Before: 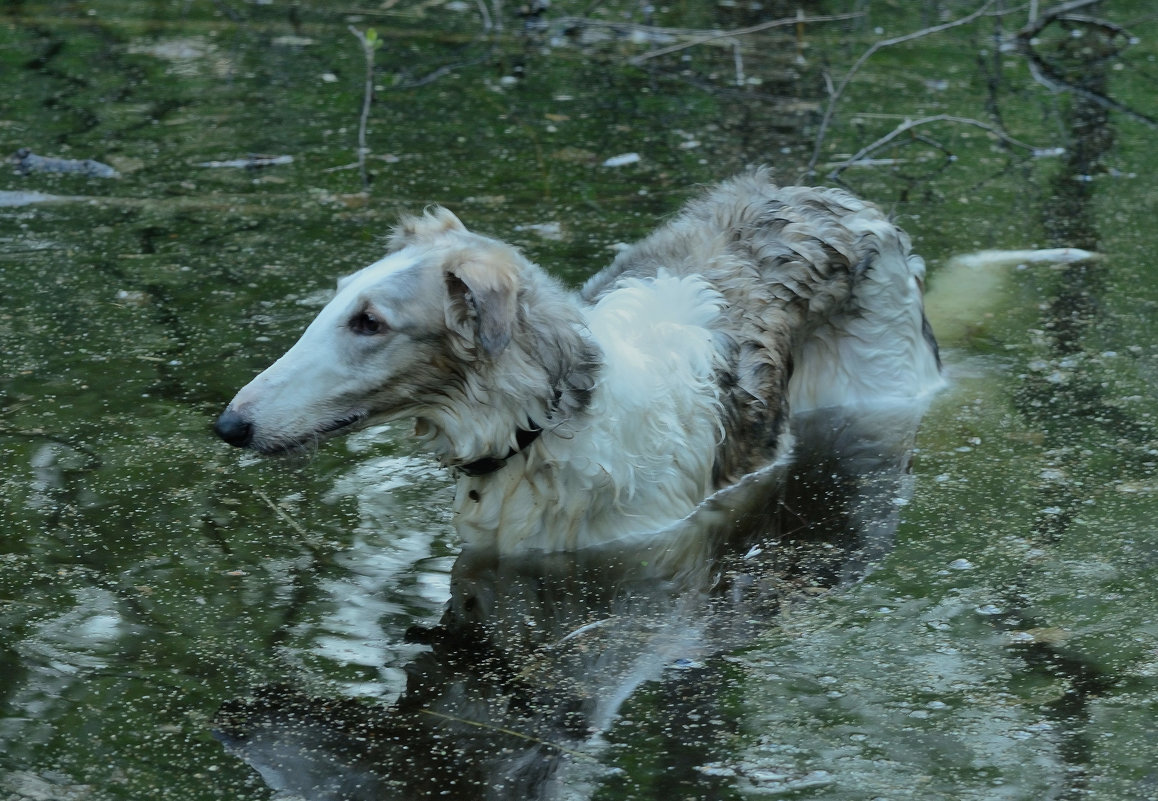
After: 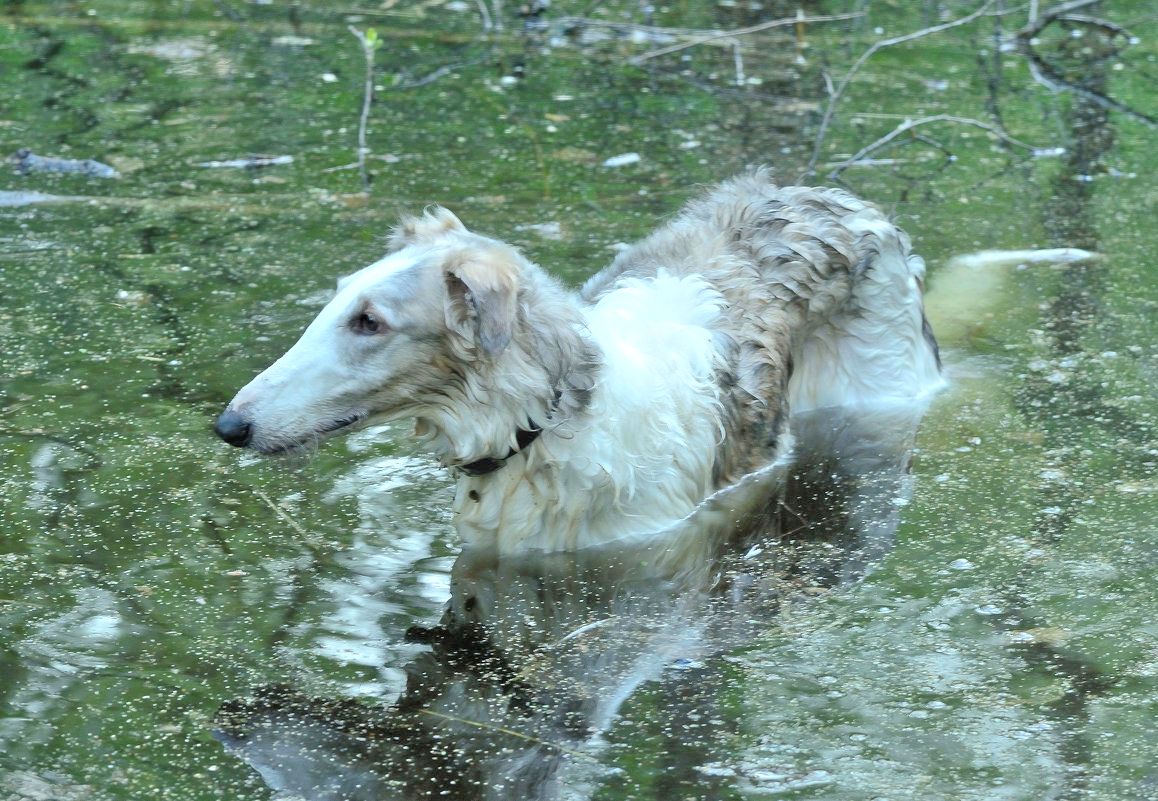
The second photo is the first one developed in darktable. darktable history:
shadows and highlights: shadows -55.98, highlights 85.21, soften with gaussian
tone equalizer: -7 EV 0.162 EV, -6 EV 0.572 EV, -5 EV 1.16 EV, -4 EV 1.31 EV, -3 EV 1.14 EV, -2 EV 0.6 EV, -1 EV 0.153 EV
exposure: black level correction 0, exposure 0.701 EV, compensate highlight preservation false
